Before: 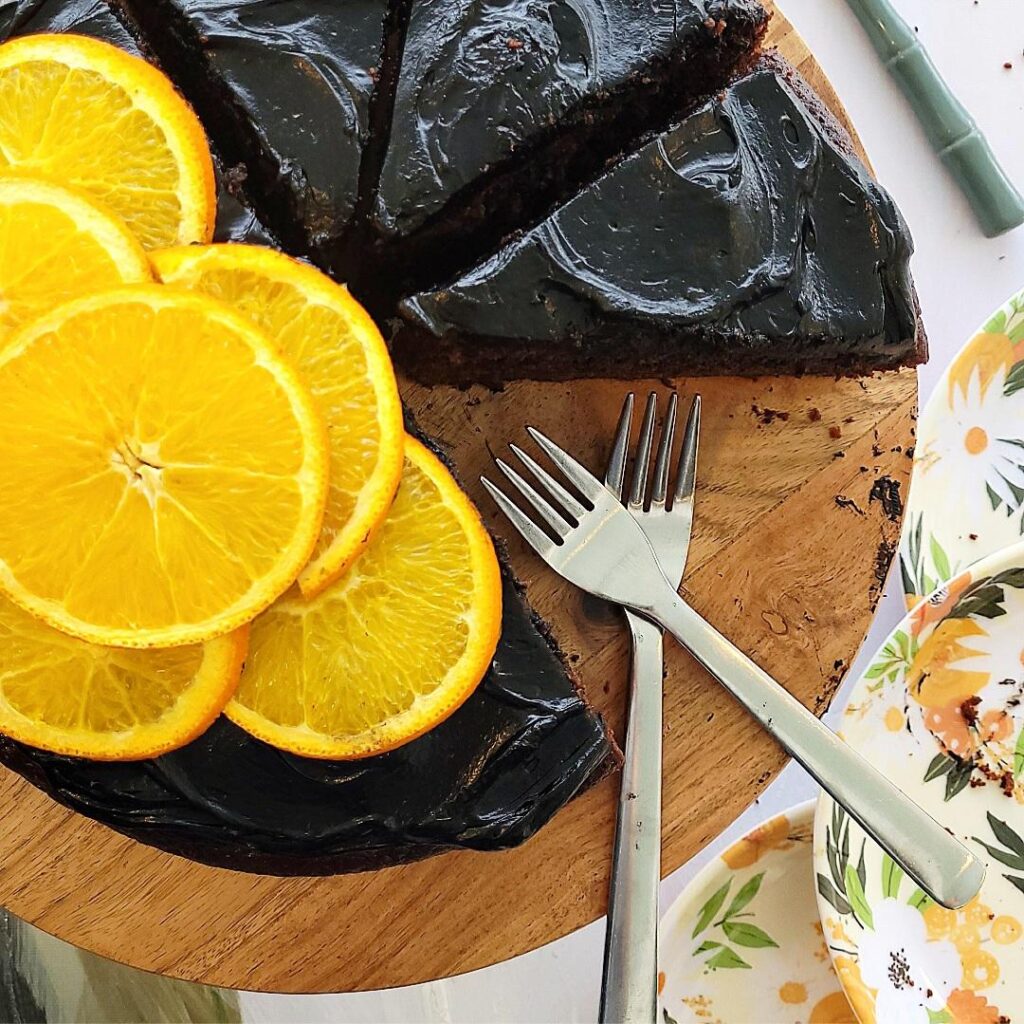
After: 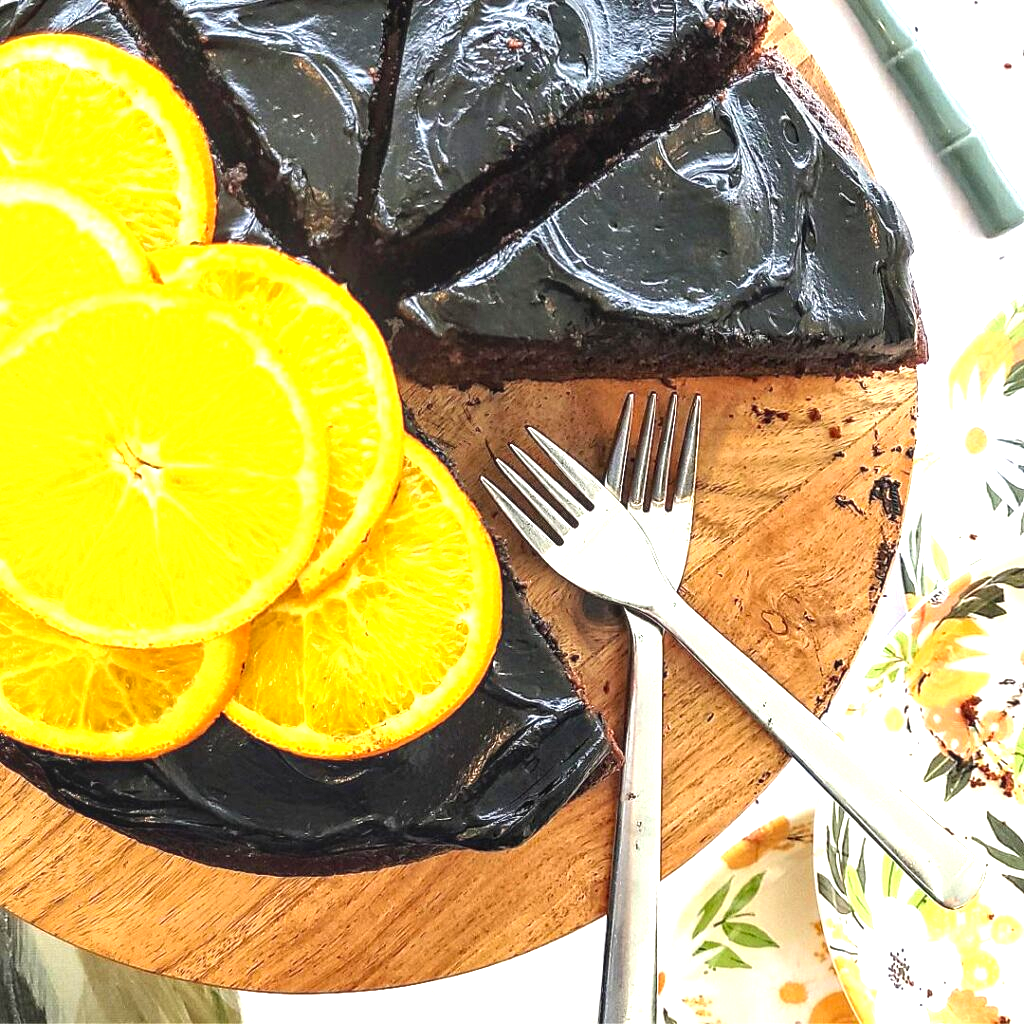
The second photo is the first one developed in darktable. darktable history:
local contrast: on, module defaults
exposure: black level correction 0, exposure 1.1 EV, compensate exposure bias true, compensate highlight preservation false
